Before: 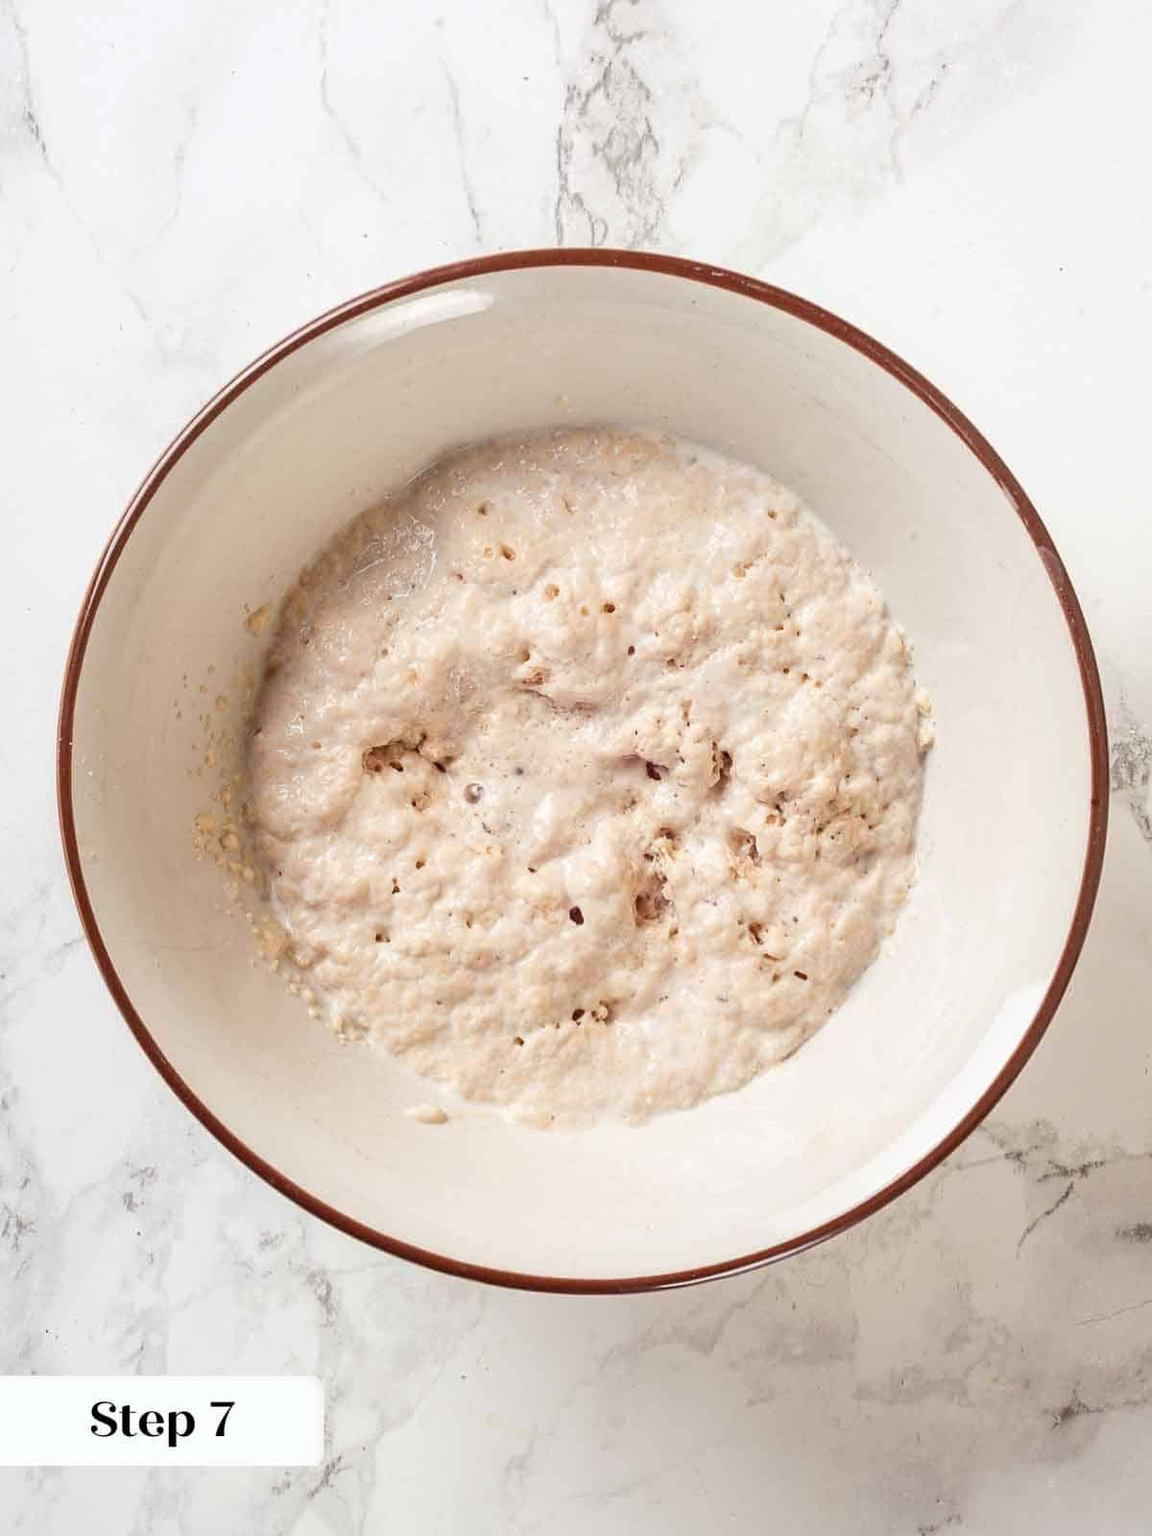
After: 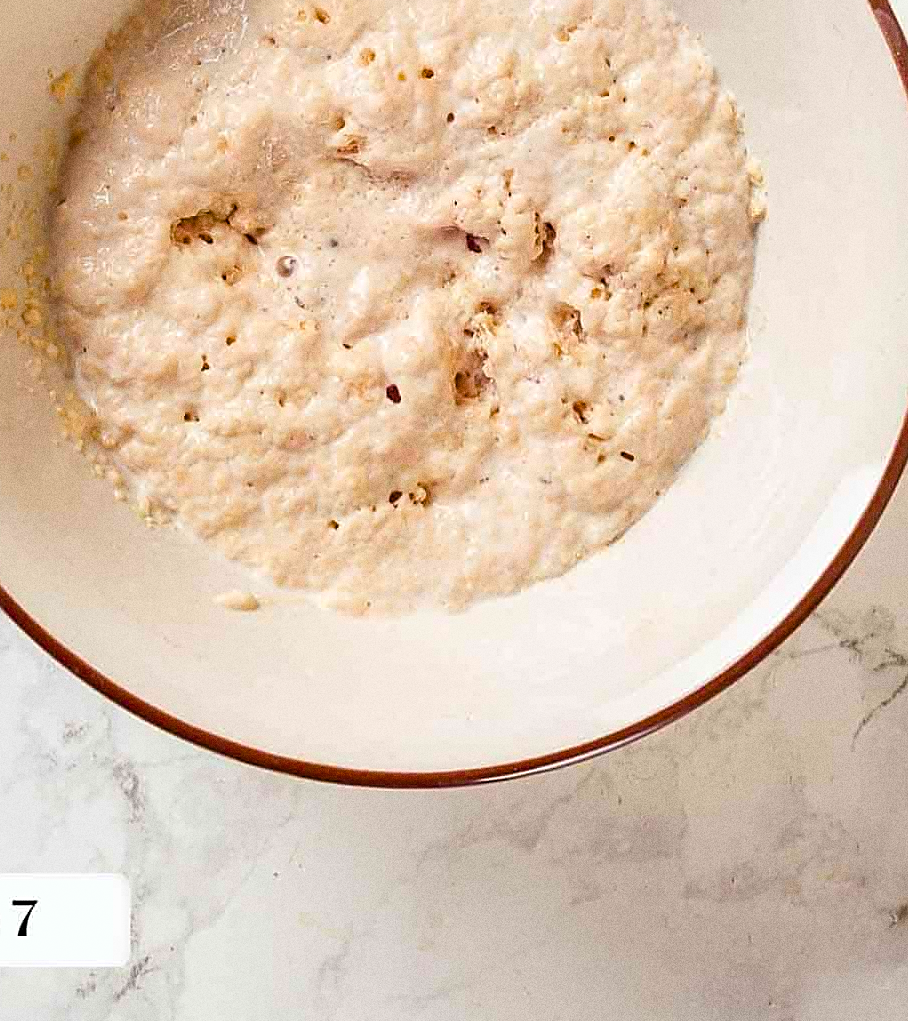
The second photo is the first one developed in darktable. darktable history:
crop and rotate: left 17.299%, top 35.115%, right 7.015%, bottom 1.024%
sharpen: on, module defaults
color balance rgb: linear chroma grading › global chroma 15%, perceptual saturation grading › global saturation 30%
grain: coarseness 9.61 ISO, strength 35.62%
